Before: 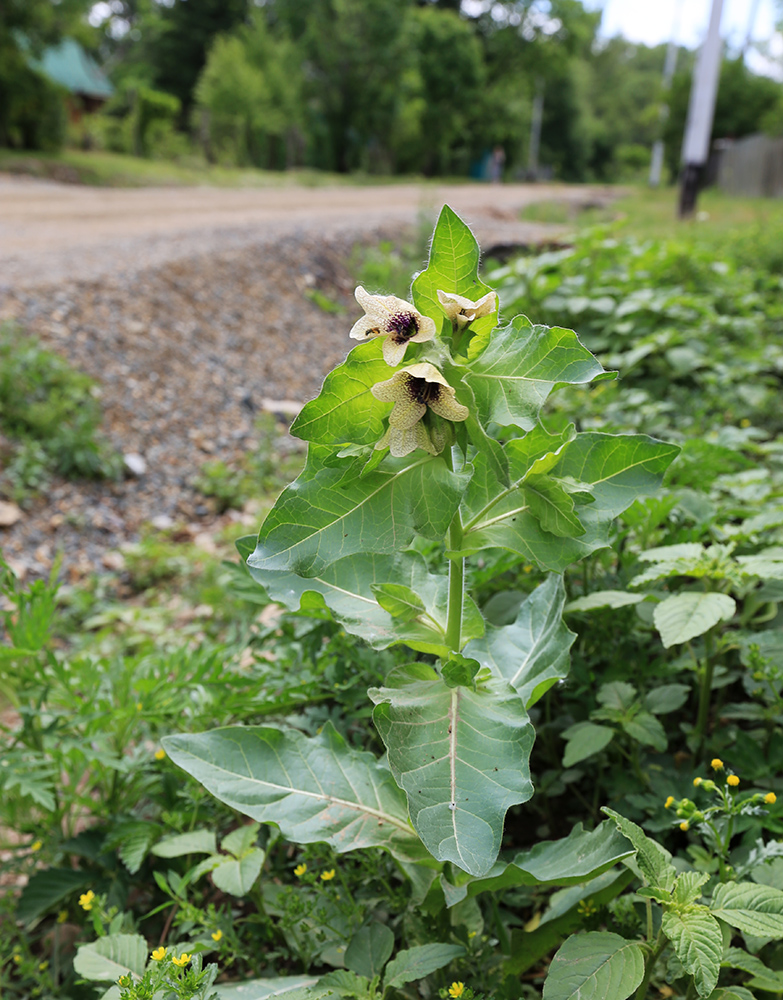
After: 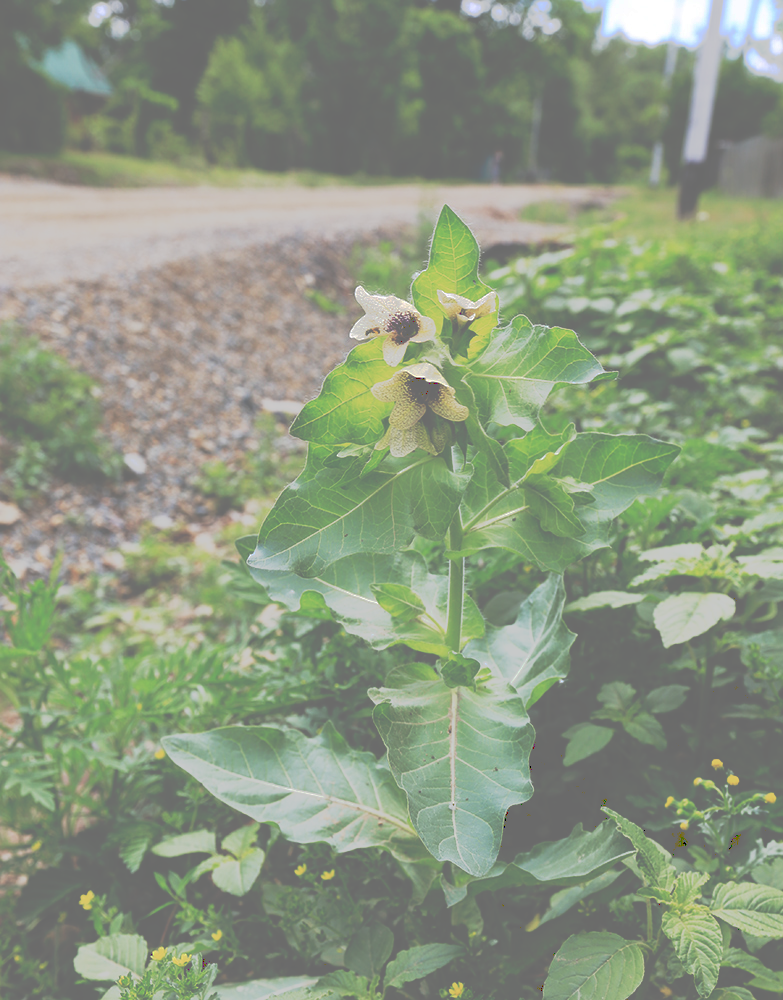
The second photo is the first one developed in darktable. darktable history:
white balance: emerald 1
tone curve: curves: ch0 [(0, 0) (0.003, 0.449) (0.011, 0.449) (0.025, 0.449) (0.044, 0.45) (0.069, 0.453) (0.1, 0.453) (0.136, 0.455) (0.177, 0.458) (0.224, 0.462) (0.277, 0.47) (0.335, 0.491) (0.399, 0.522) (0.468, 0.561) (0.543, 0.619) (0.623, 0.69) (0.709, 0.756) (0.801, 0.802) (0.898, 0.825) (1, 1)], preserve colors none
